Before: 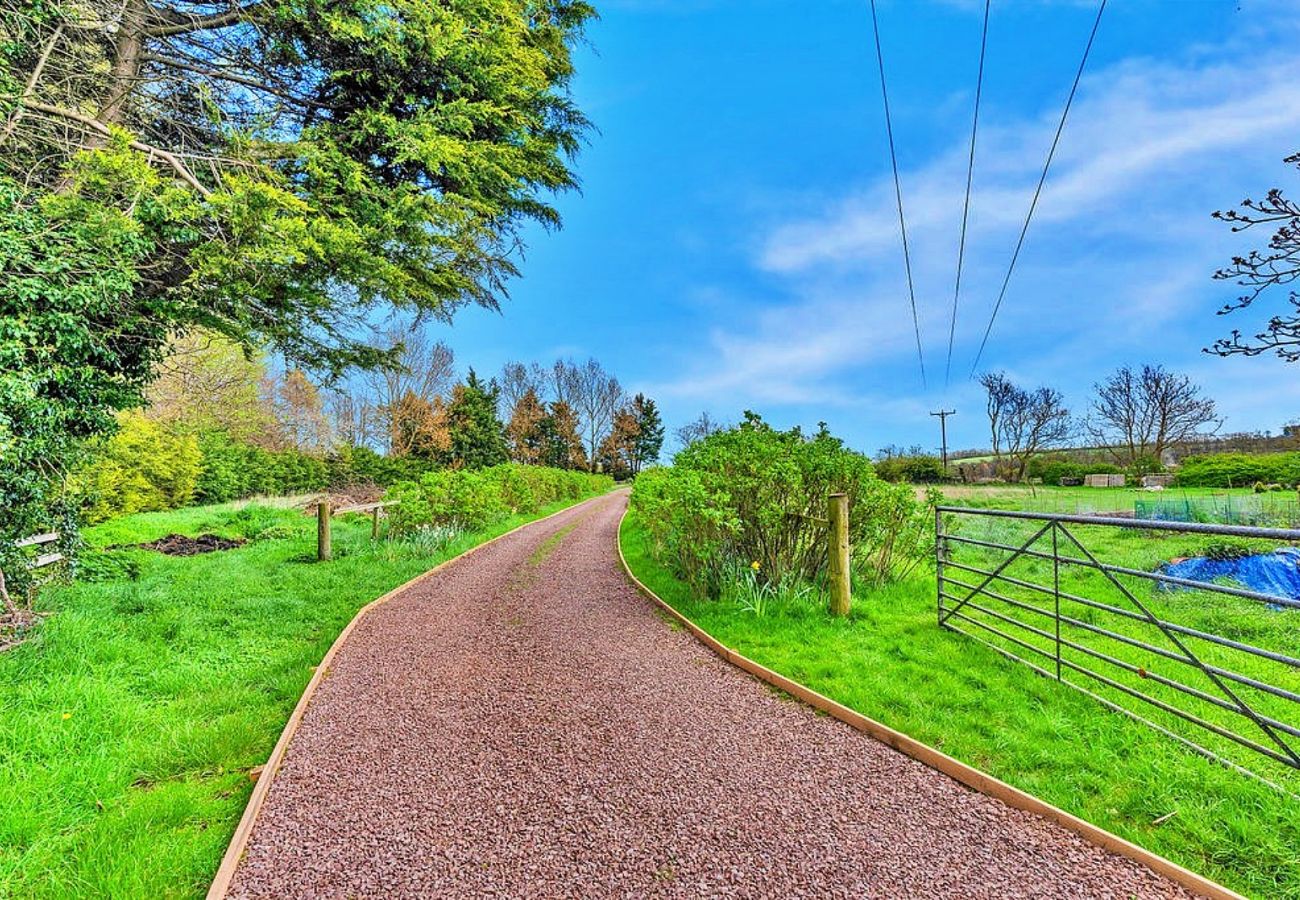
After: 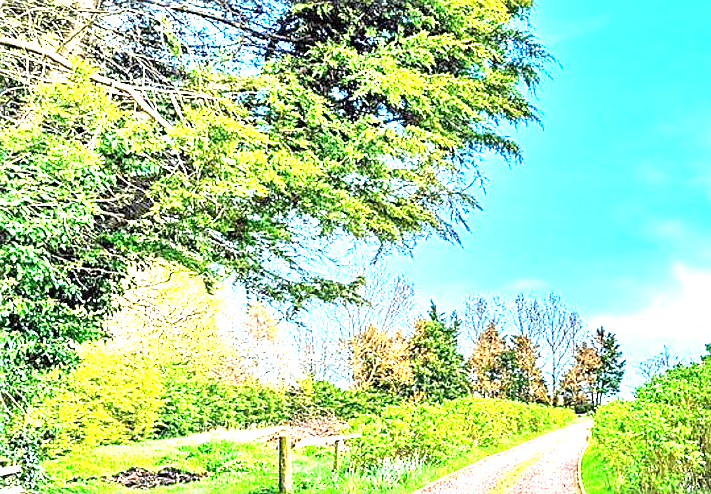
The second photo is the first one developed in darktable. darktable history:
sharpen: on, module defaults
exposure: exposure 2 EV, compensate exposure bias true, compensate highlight preservation false
crop and rotate: left 3.047%, top 7.509%, right 42.236%, bottom 37.598%
tone equalizer: on, module defaults
